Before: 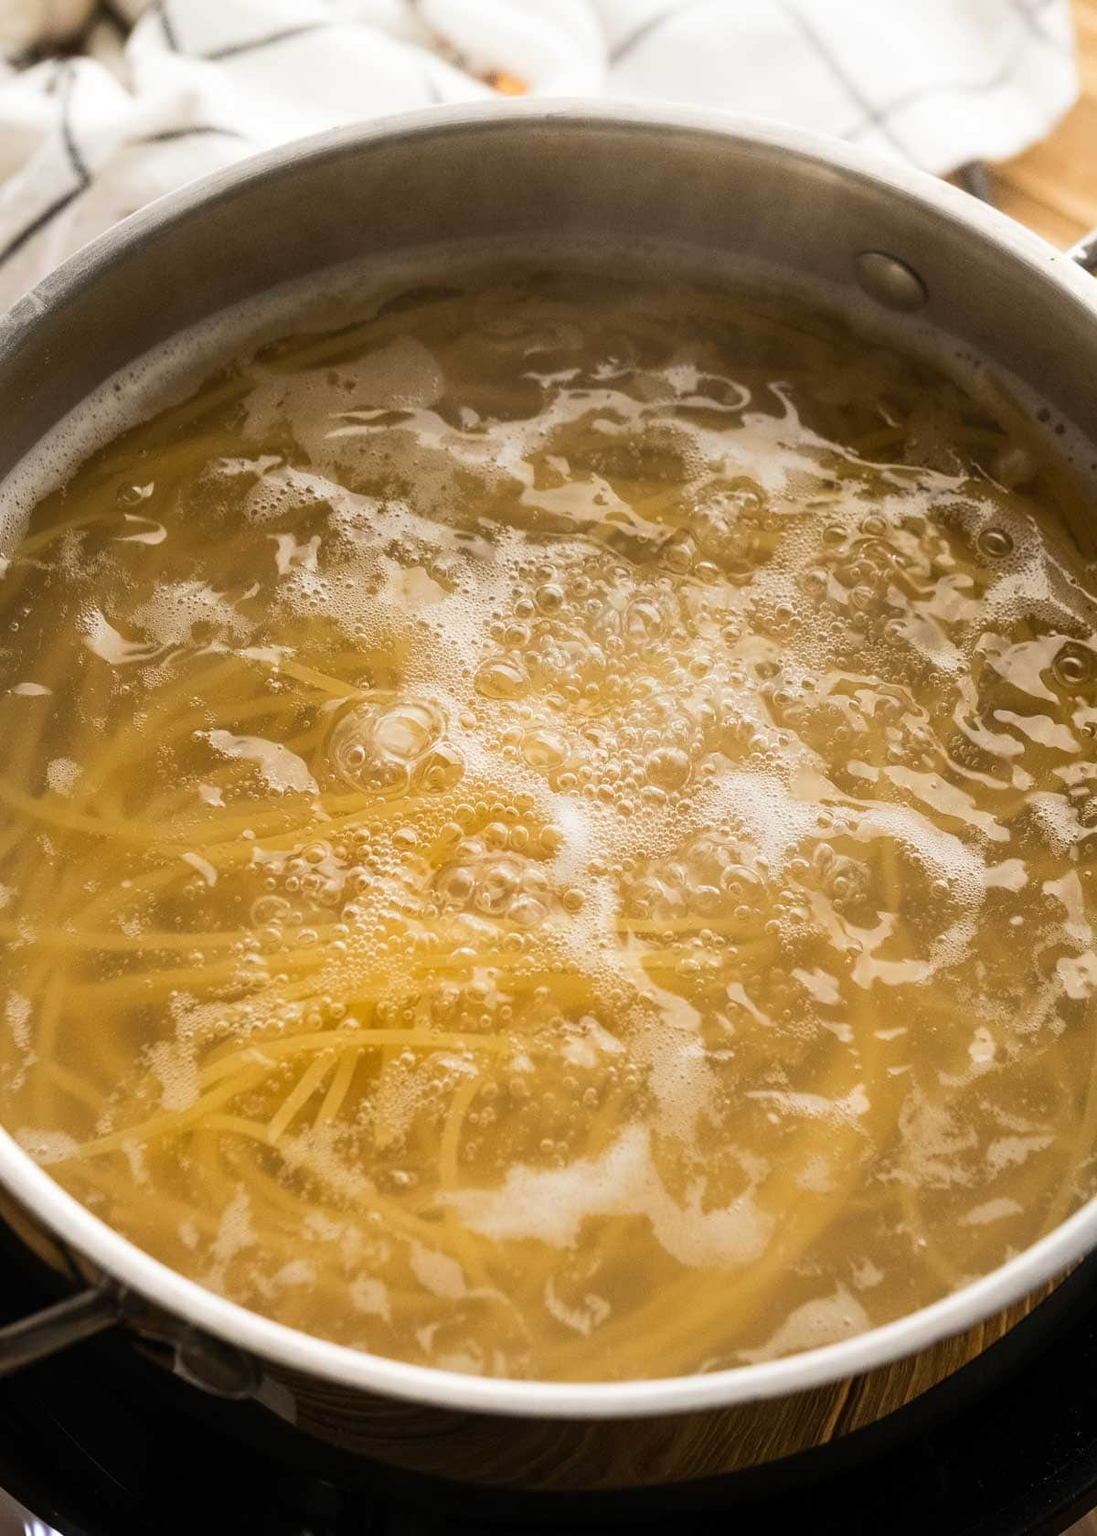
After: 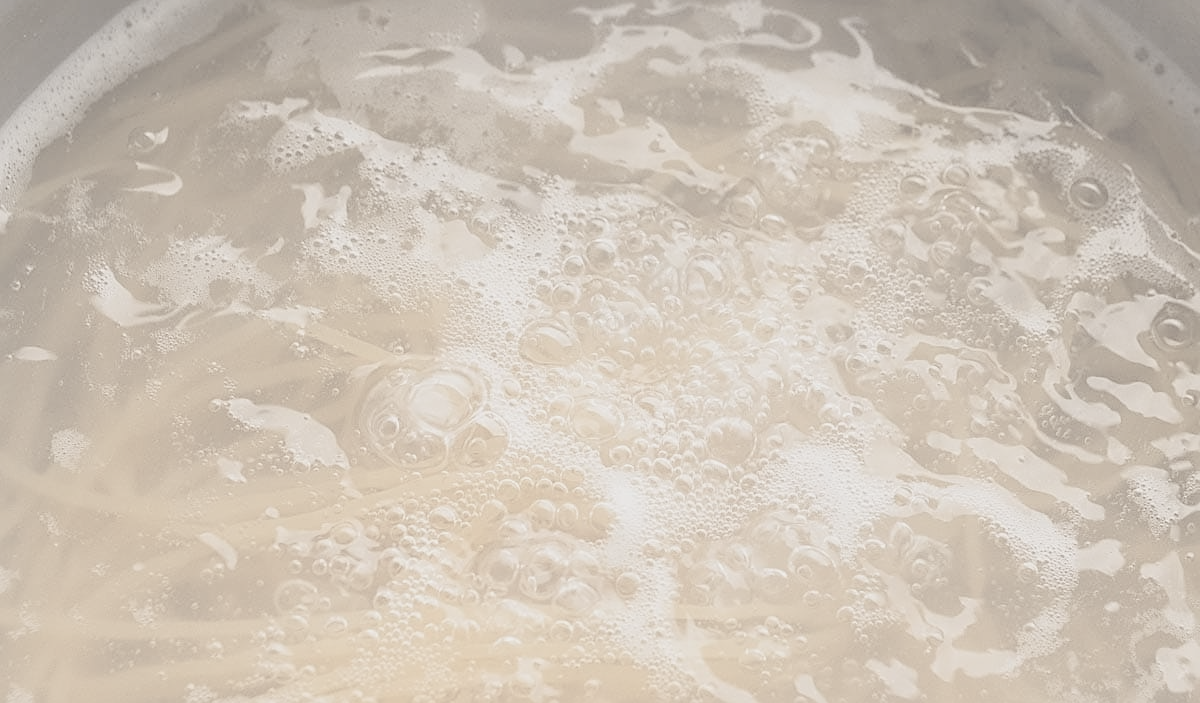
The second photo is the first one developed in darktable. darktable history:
crop and rotate: top 23.84%, bottom 34.294%
contrast brightness saturation: contrast -0.32, brightness 0.75, saturation -0.78
sharpen: on, module defaults
